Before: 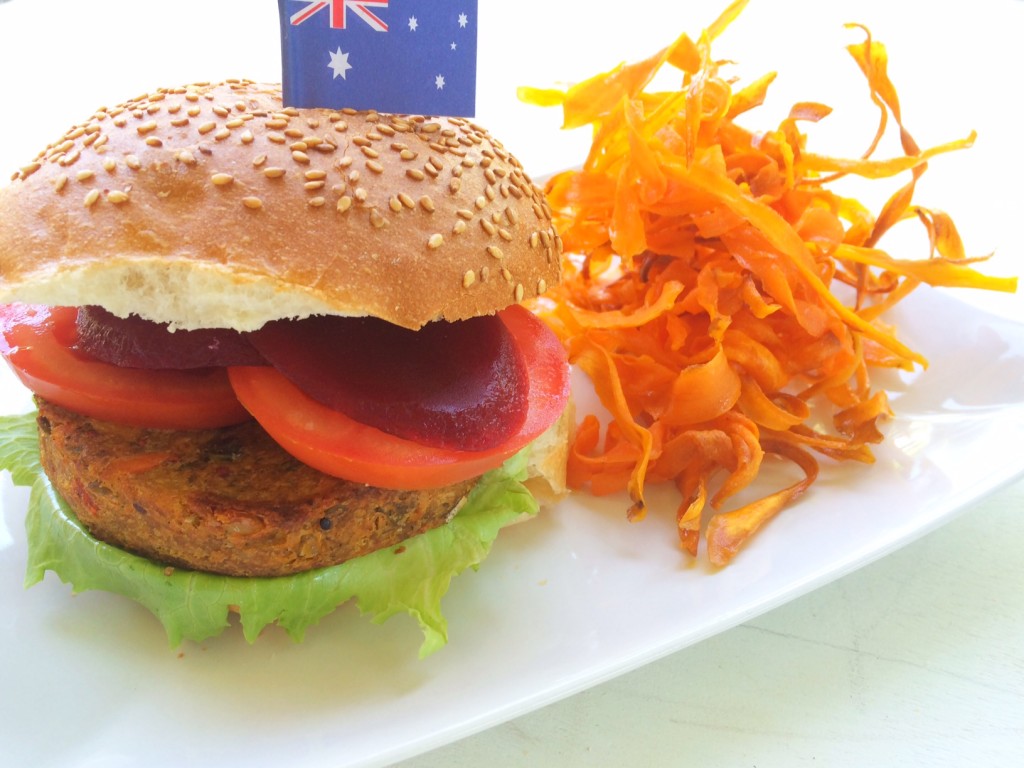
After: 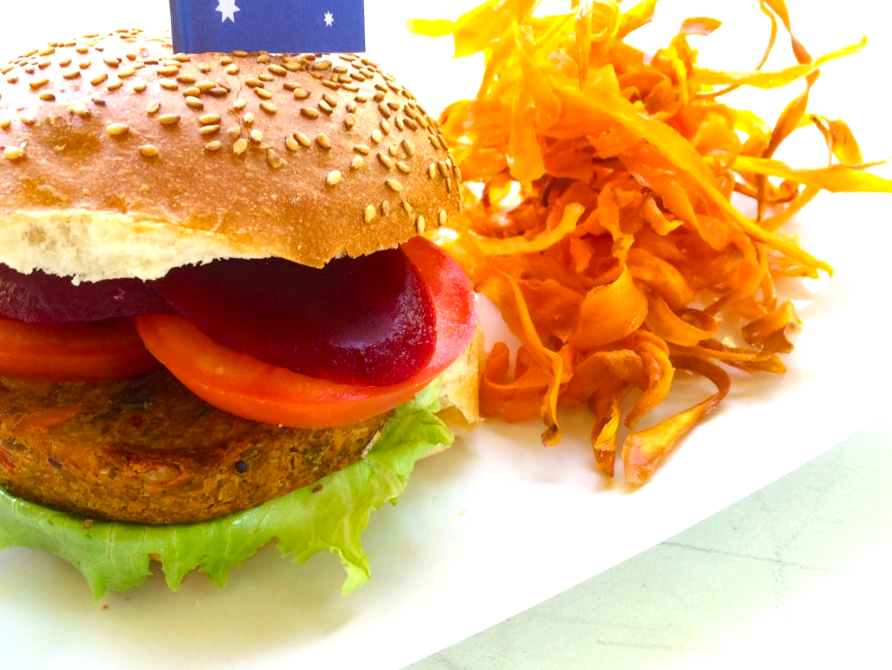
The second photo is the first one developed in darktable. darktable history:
color balance rgb: perceptual saturation grading › global saturation 34.887%, perceptual saturation grading › highlights -29.978%, perceptual saturation grading › shadows 35.77%, perceptual brilliance grading › global brilliance 15.382%, perceptual brilliance grading › shadows -34.989%
crop and rotate: angle 3.49°, left 5.932%, top 5.713%
local contrast: mode bilateral grid, contrast 20, coarseness 49, detail 120%, midtone range 0.2
